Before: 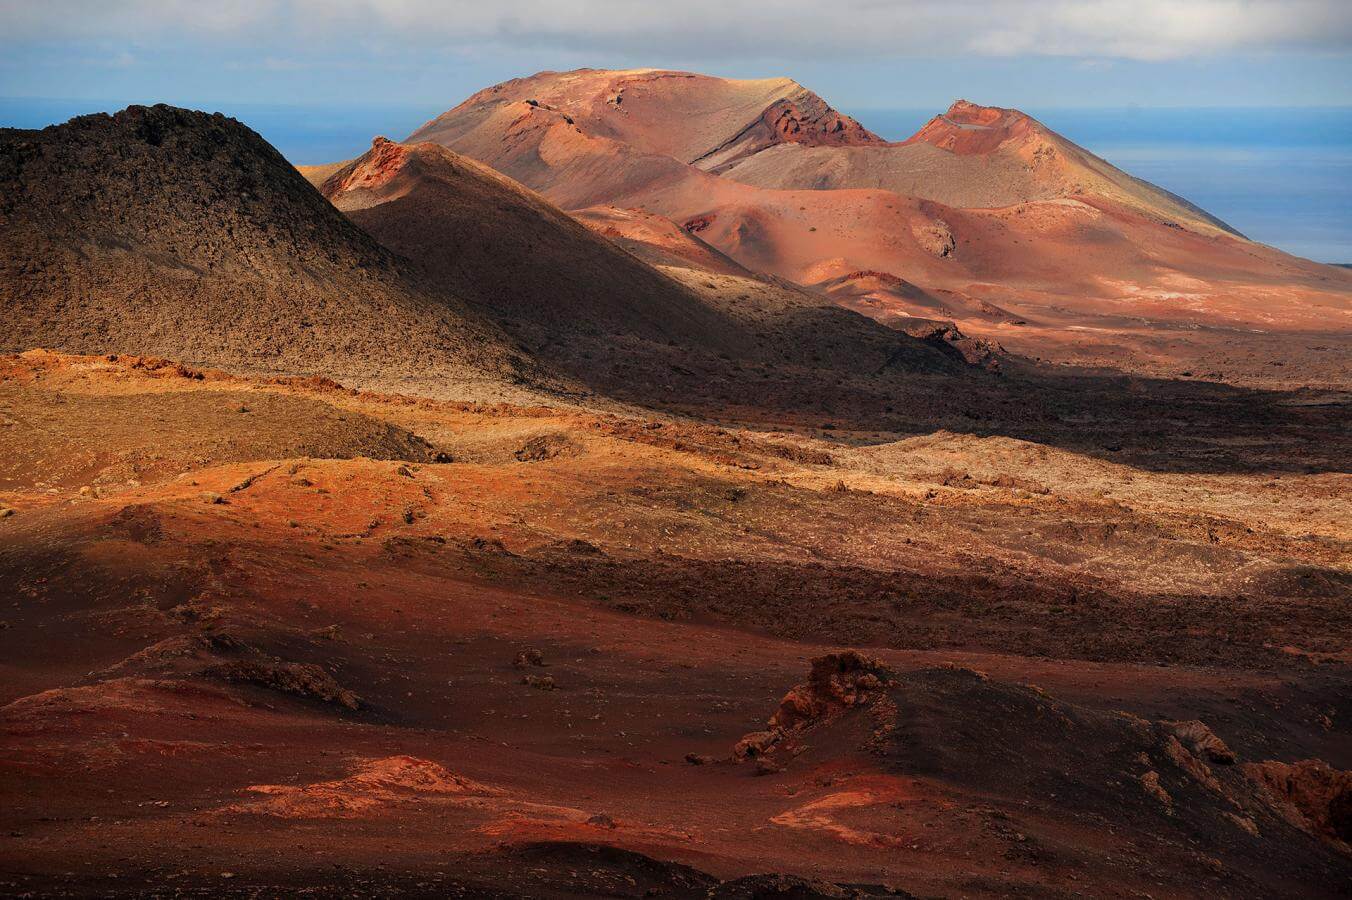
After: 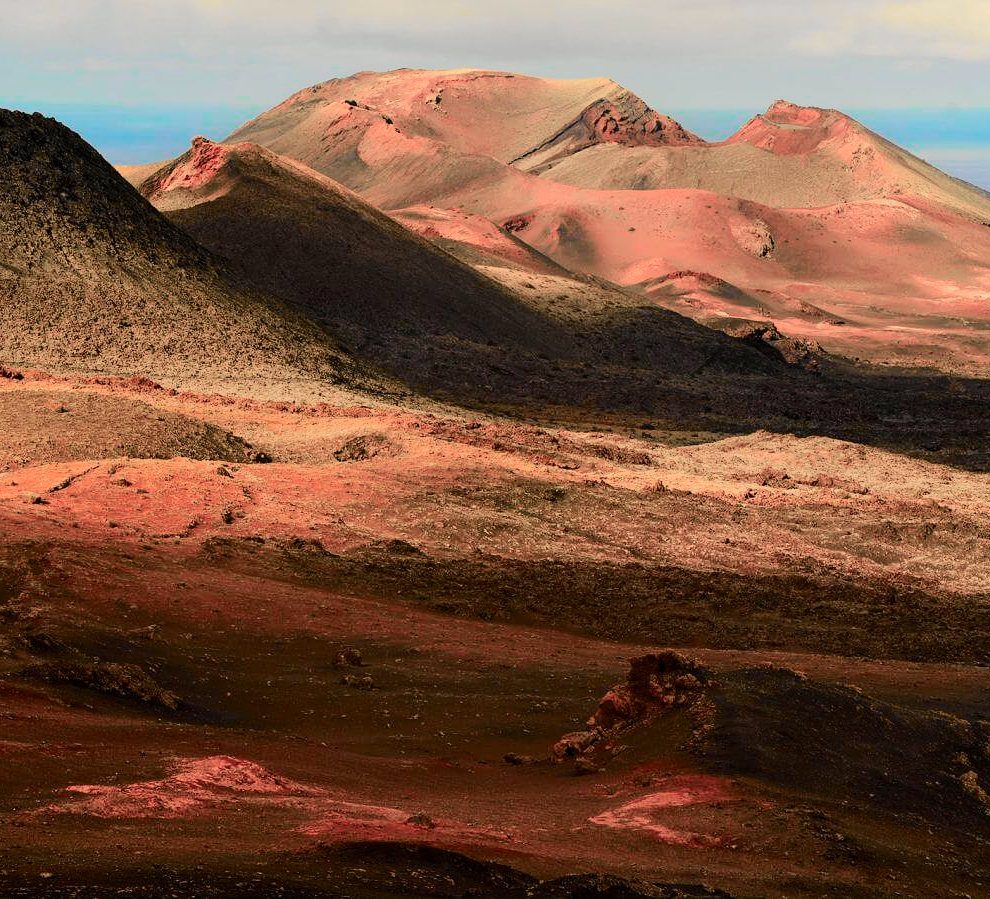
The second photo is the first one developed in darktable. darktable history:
tone curve: curves: ch0 [(0.014, 0) (0.13, 0.09) (0.227, 0.211) (0.346, 0.388) (0.499, 0.598) (0.662, 0.76) (0.795, 0.846) (1, 0.969)]; ch1 [(0, 0) (0.366, 0.367) (0.447, 0.417) (0.473, 0.484) (0.504, 0.502) (0.525, 0.518) (0.564, 0.548) (0.639, 0.643) (1, 1)]; ch2 [(0, 0) (0.333, 0.346) (0.375, 0.375) (0.424, 0.43) (0.476, 0.498) (0.496, 0.505) (0.517, 0.515) (0.542, 0.564) (0.583, 0.6) (0.64, 0.622) (0.723, 0.676) (1, 1)], color space Lab, independent channels, preserve colors none
rotate and perspective: crop left 0, crop top 0
crop: left 13.443%, right 13.31%
white balance: red 1.045, blue 0.932
